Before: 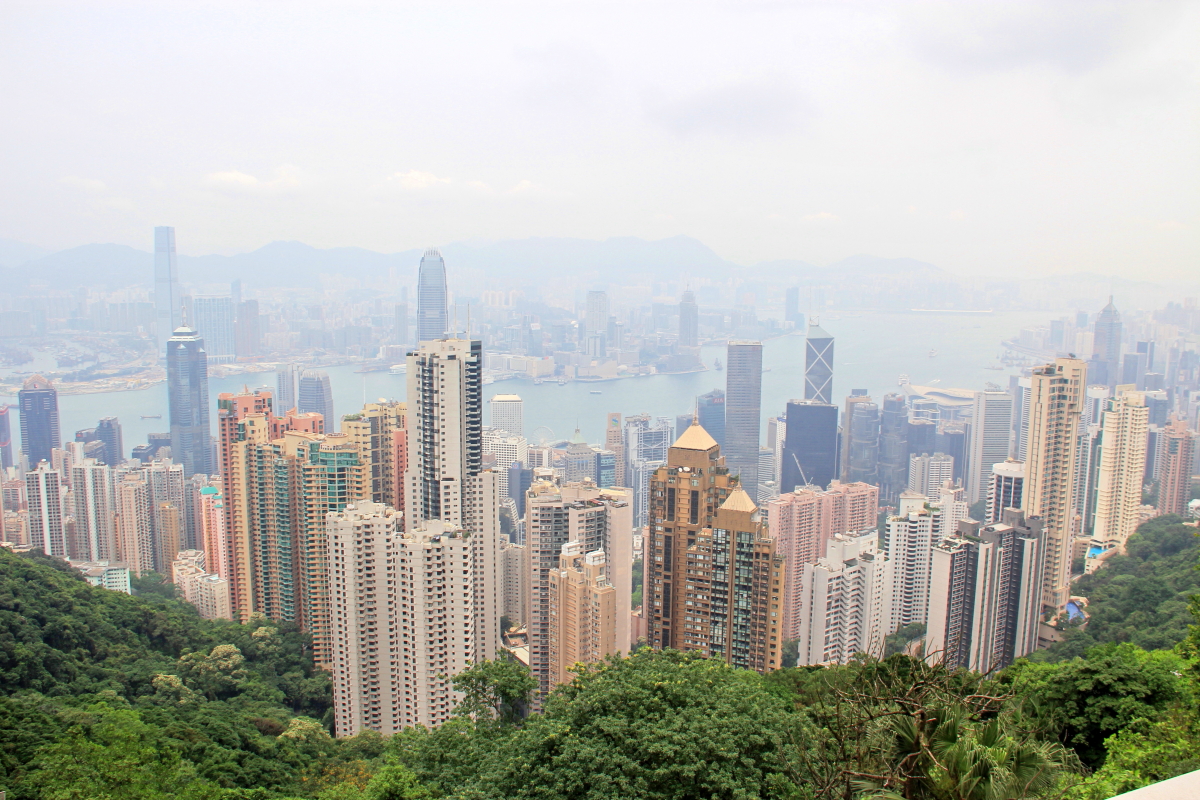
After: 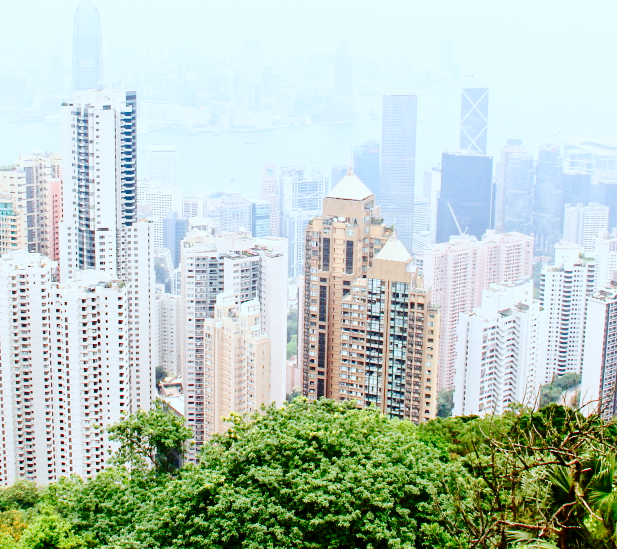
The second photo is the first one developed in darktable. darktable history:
tone equalizer: smoothing diameter 24.88%, edges refinement/feathering 11.01, preserve details guided filter
color calibration: illuminant same as pipeline (D50), adaptation XYZ, x 0.345, y 0.358, temperature 5003.57 K
contrast brightness saturation: contrast 0.124, brightness -0.125, saturation 0.202
crop and rotate: left 28.755%, top 31.266%, right 19.822%
base curve: curves: ch0 [(0, 0) (0.025, 0.046) (0.112, 0.277) (0.467, 0.74) (0.814, 0.929) (1, 0.942)], exposure shift 0.01, preserve colors none
tone curve: curves: ch0 [(0, 0) (0.004, 0.001) (0.133, 0.112) (0.325, 0.362) (0.832, 0.893) (1, 1)], preserve colors none
color correction: highlights a* -4.19, highlights b* -10.63
